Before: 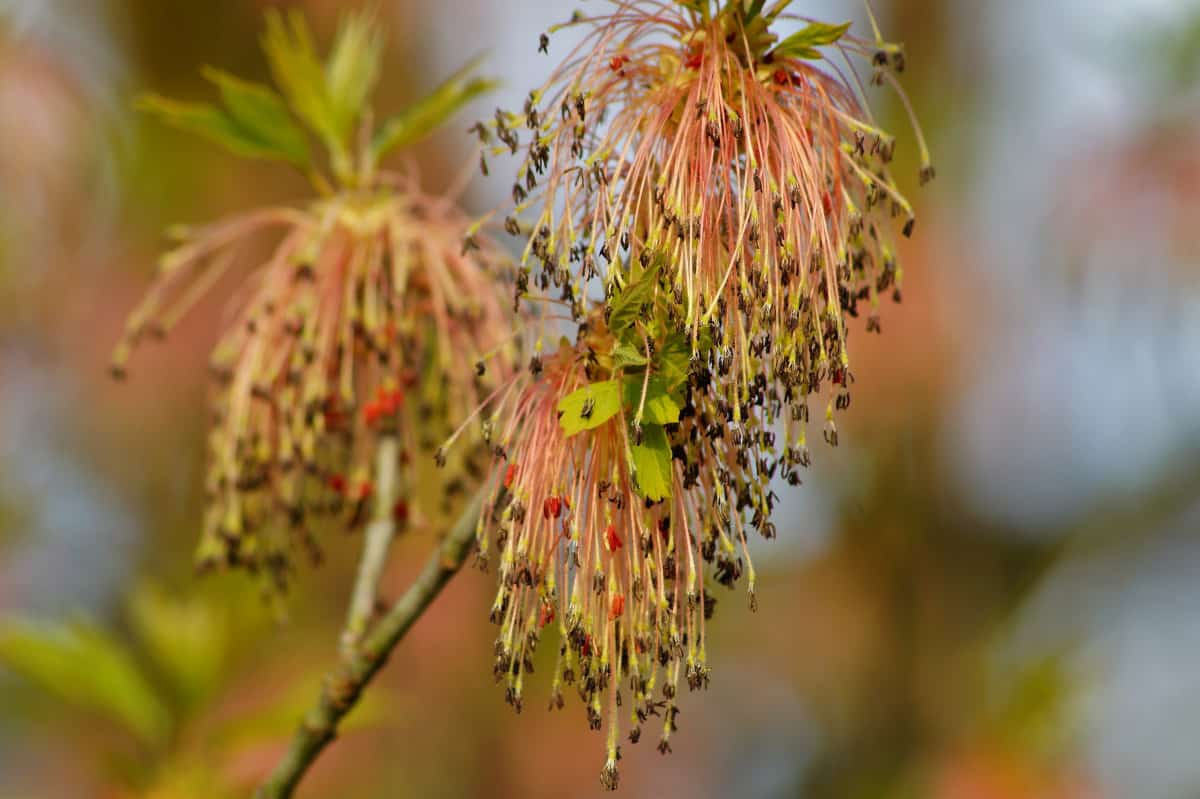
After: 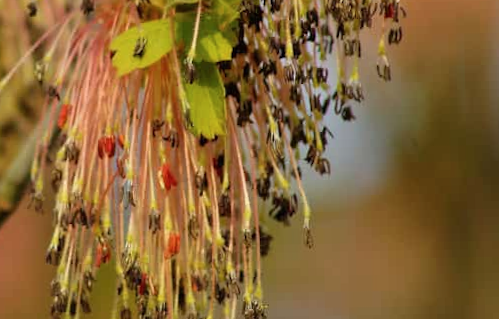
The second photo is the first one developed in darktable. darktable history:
contrast brightness saturation: contrast 0.01, saturation -0.05
shadows and highlights: shadows 29.32, highlights -29.32, low approximation 0.01, soften with gaussian
crop: left 37.221%, top 45.169%, right 20.63%, bottom 13.777%
rotate and perspective: rotation -1°, crop left 0.011, crop right 0.989, crop top 0.025, crop bottom 0.975
